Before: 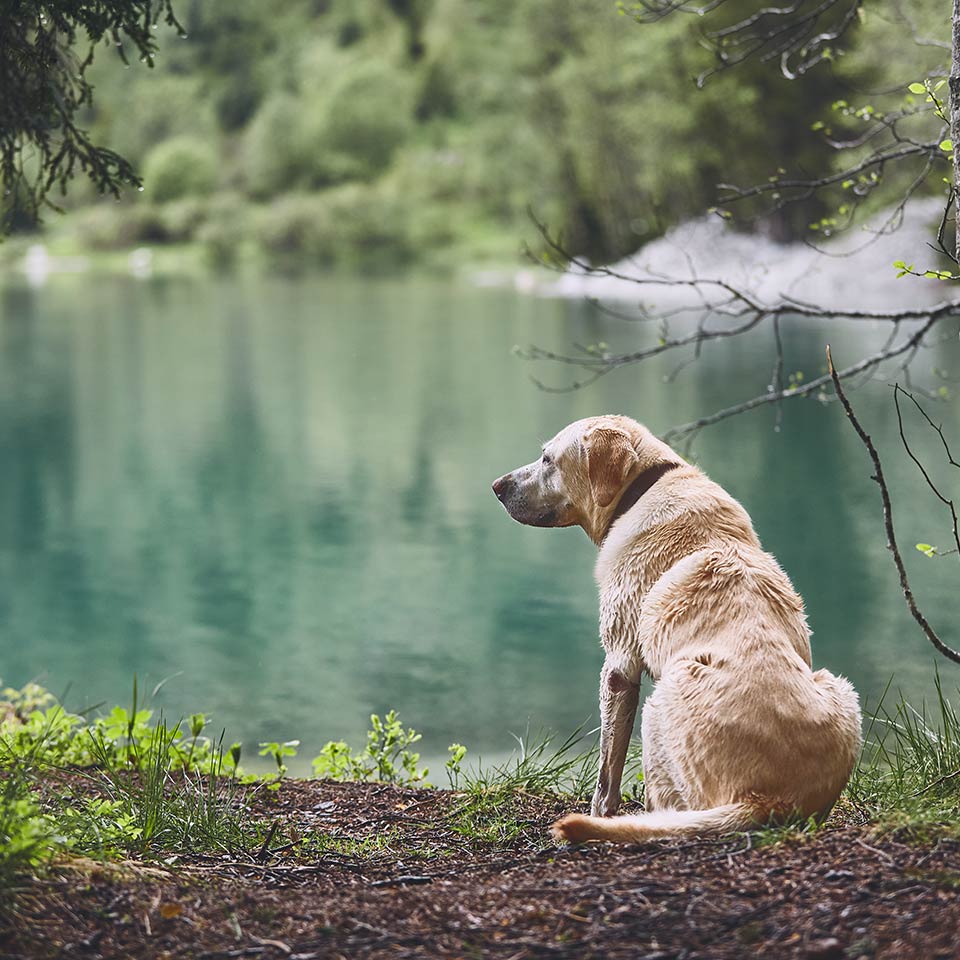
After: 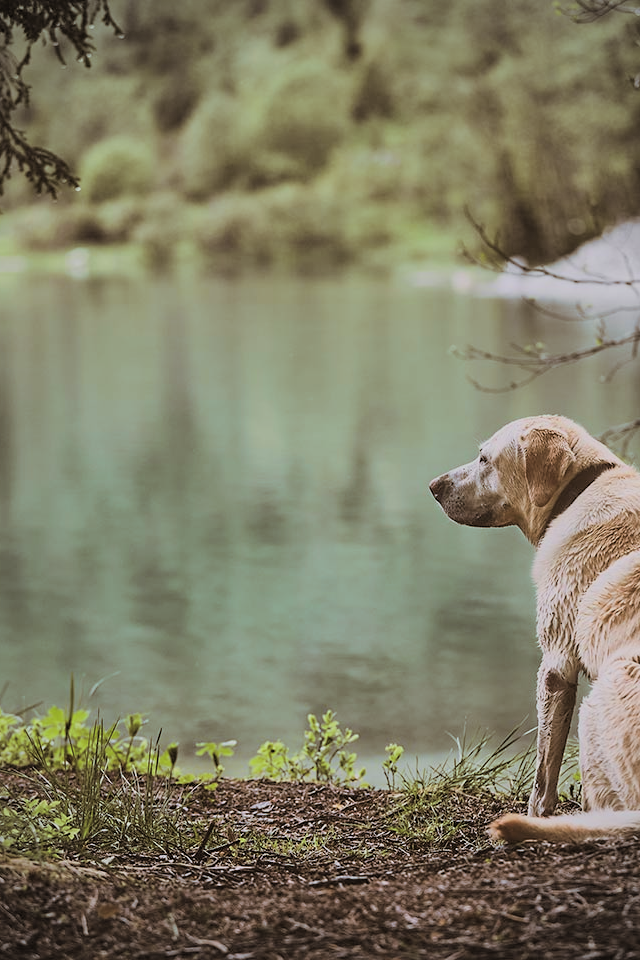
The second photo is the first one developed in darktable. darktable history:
vignetting: fall-off radius 60.92%
filmic rgb: black relative exposure -7.65 EV, white relative exposure 4.56 EV, hardness 3.61, color science v6 (2022)
crop and rotate: left 6.617%, right 26.717%
split-toning: shadows › hue 32.4°, shadows › saturation 0.51, highlights › hue 180°, highlights › saturation 0, balance -60.17, compress 55.19%
sharpen: radius 5.325, amount 0.312, threshold 26.433
